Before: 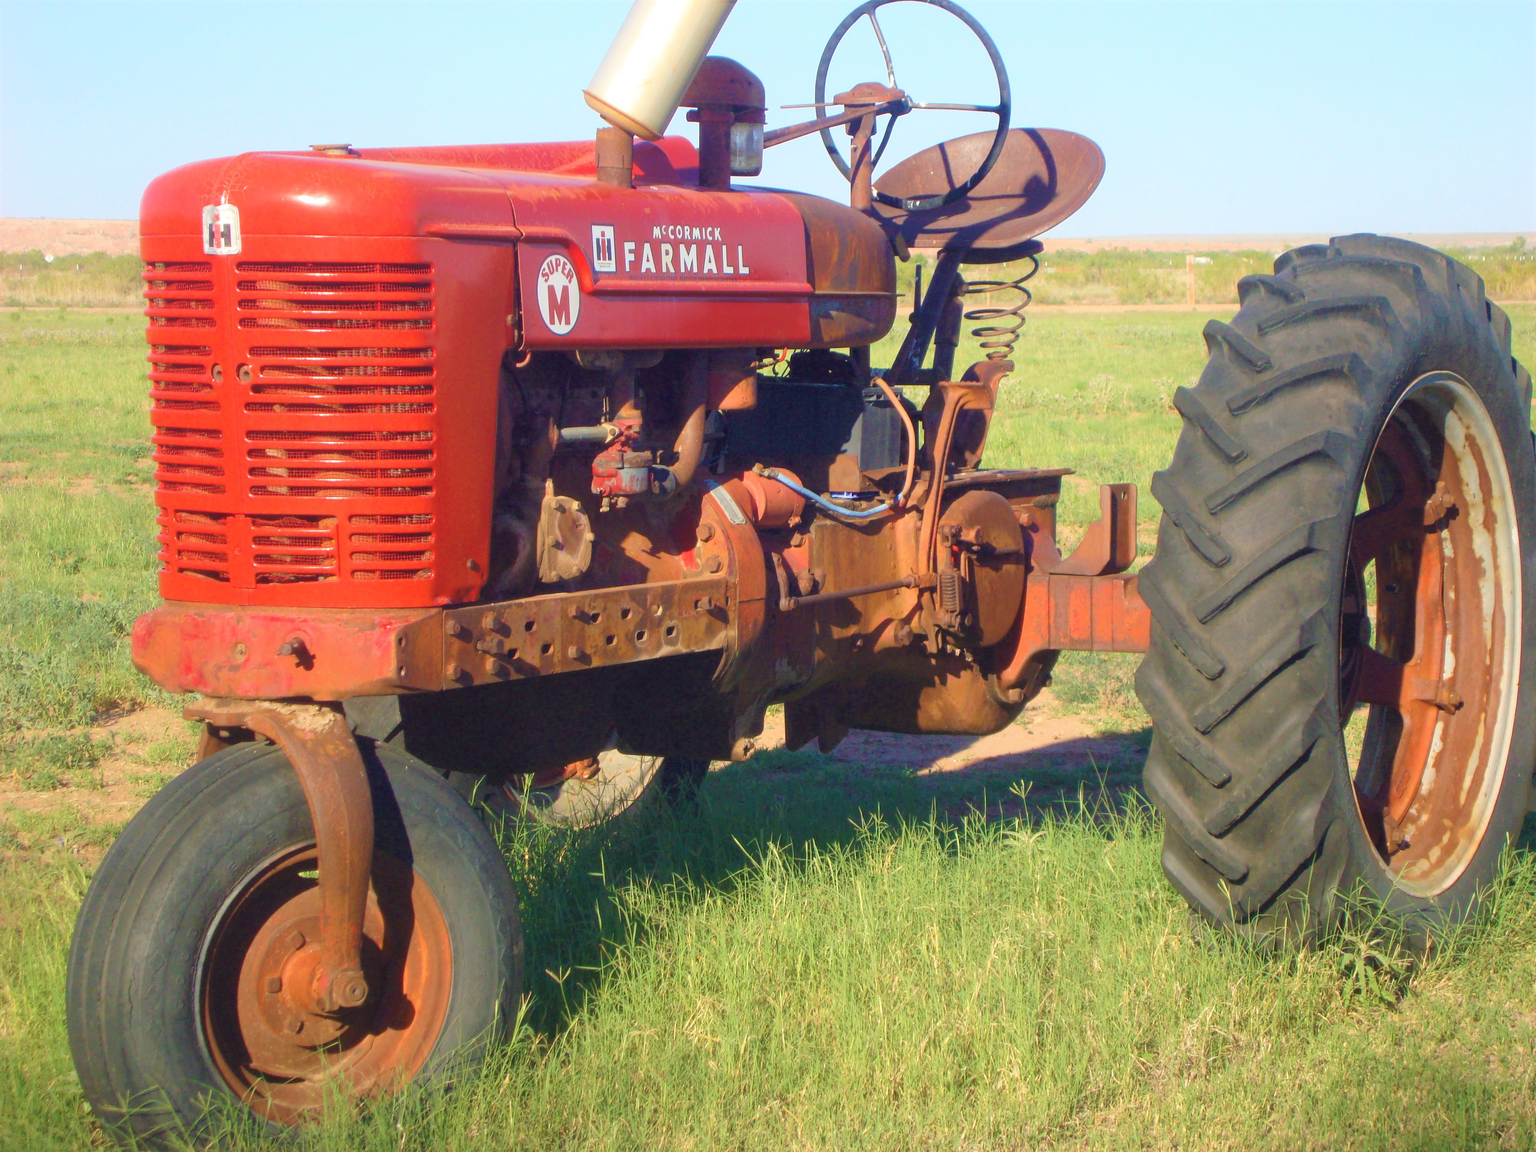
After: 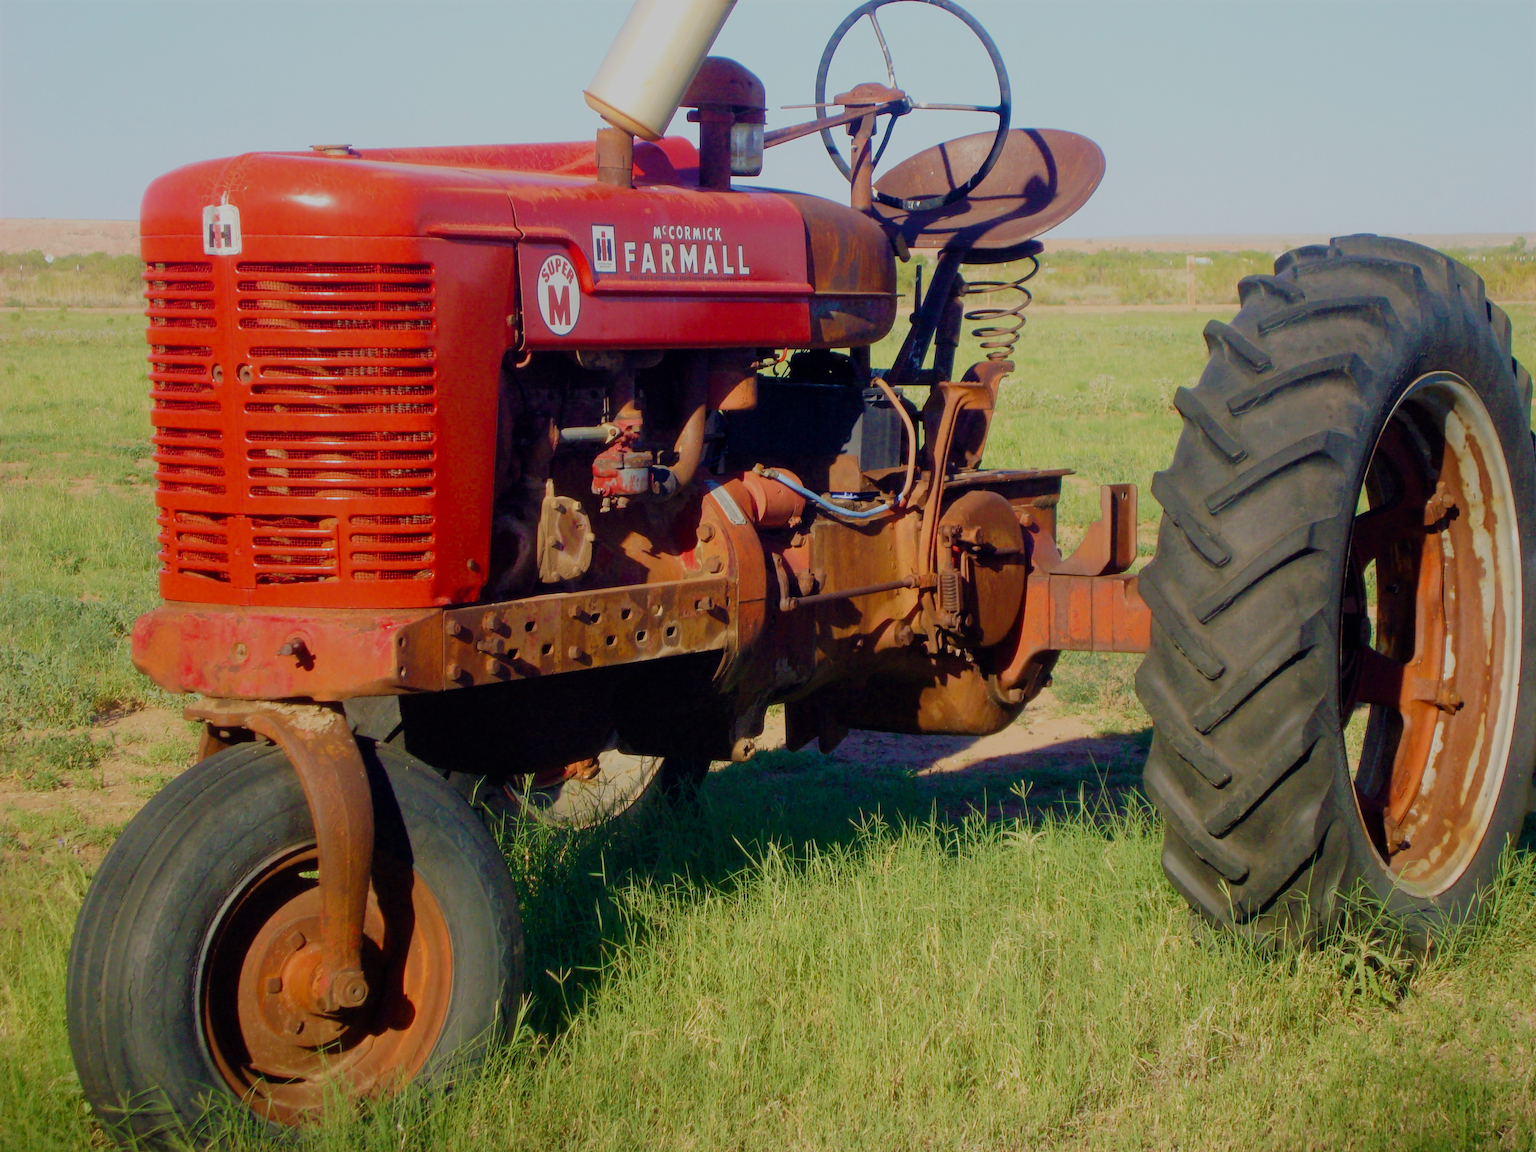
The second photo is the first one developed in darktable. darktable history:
white balance: emerald 1
filmic rgb: middle gray luminance 29%, black relative exposure -10.3 EV, white relative exposure 5.5 EV, threshold 6 EV, target black luminance 0%, hardness 3.95, latitude 2.04%, contrast 1.132, highlights saturation mix 5%, shadows ↔ highlights balance 15.11%, preserve chrominance no, color science v3 (2019), use custom middle-gray values true, iterations of high-quality reconstruction 0, enable highlight reconstruction true
